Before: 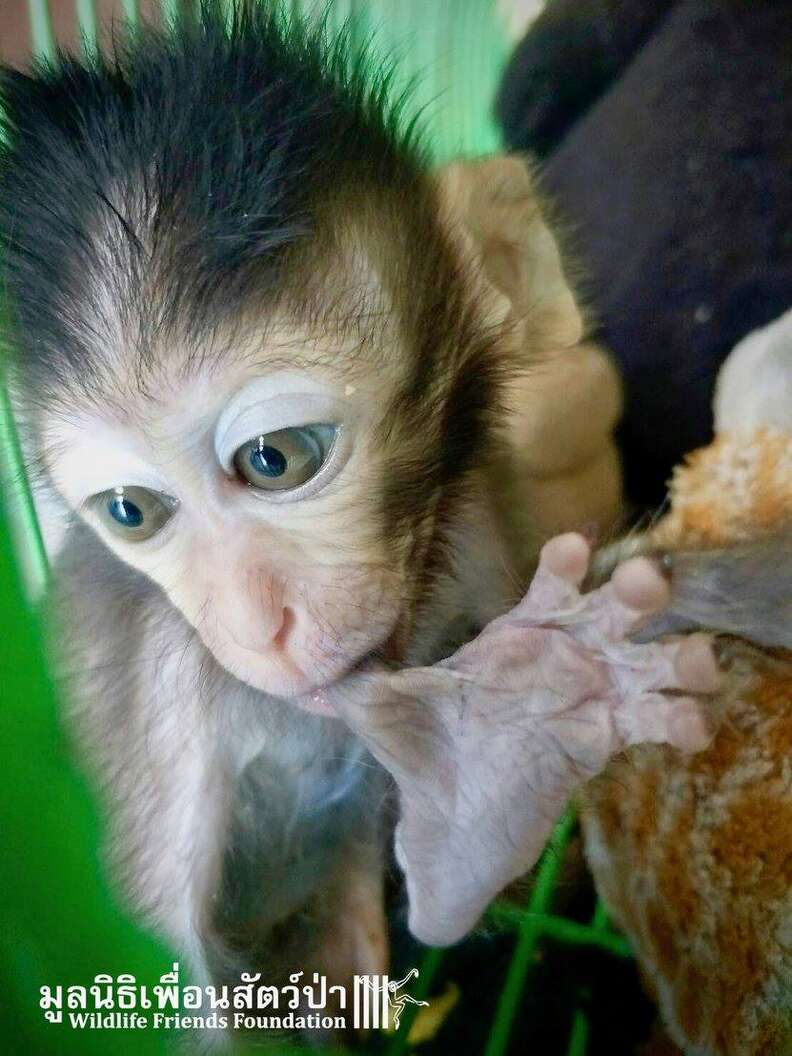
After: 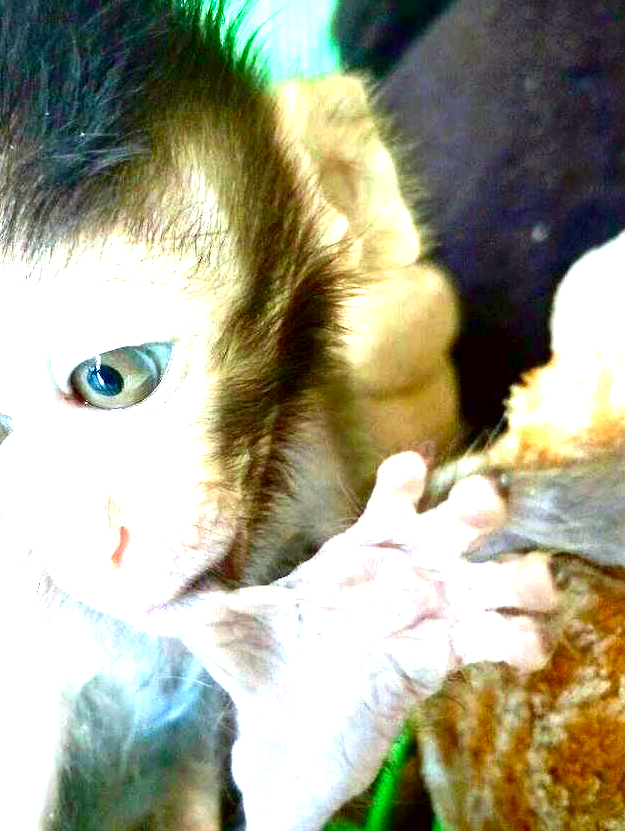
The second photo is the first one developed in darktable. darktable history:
exposure: black level correction 0.002, exposure 1.989 EV, compensate highlight preservation false
crop and rotate: left 20.612%, top 7.718%, right 0.462%, bottom 13.582%
color correction: highlights a* -4.96, highlights b* -3.74, shadows a* 4, shadows b* 4.18
contrast brightness saturation: contrast 0.067, brightness -0.146, saturation 0.113
